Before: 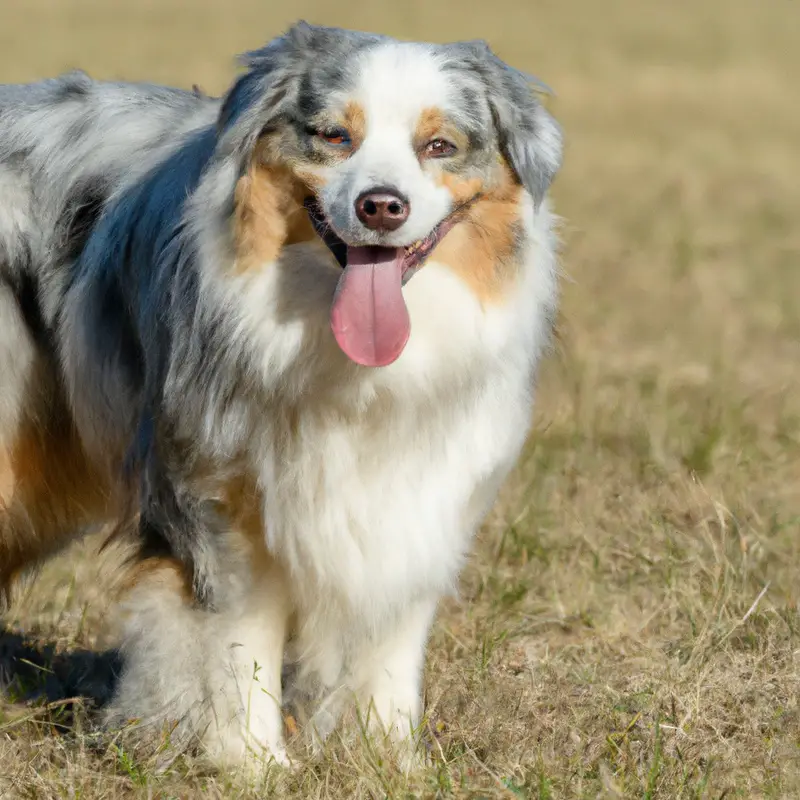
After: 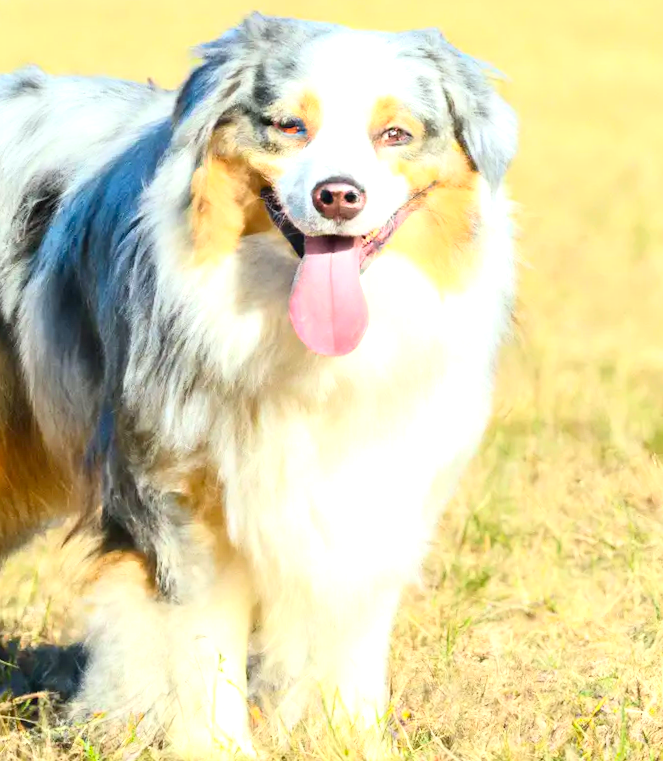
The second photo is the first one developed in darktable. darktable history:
crop and rotate: angle 1°, left 4.281%, top 0.642%, right 11.383%, bottom 2.486%
contrast brightness saturation: contrast 0.24, brightness 0.26, saturation 0.39
white balance: red 0.978, blue 0.999
exposure: black level correction 0, exposure 1.1 EV, compensate exposure bias true, compensate highlight preservation false
